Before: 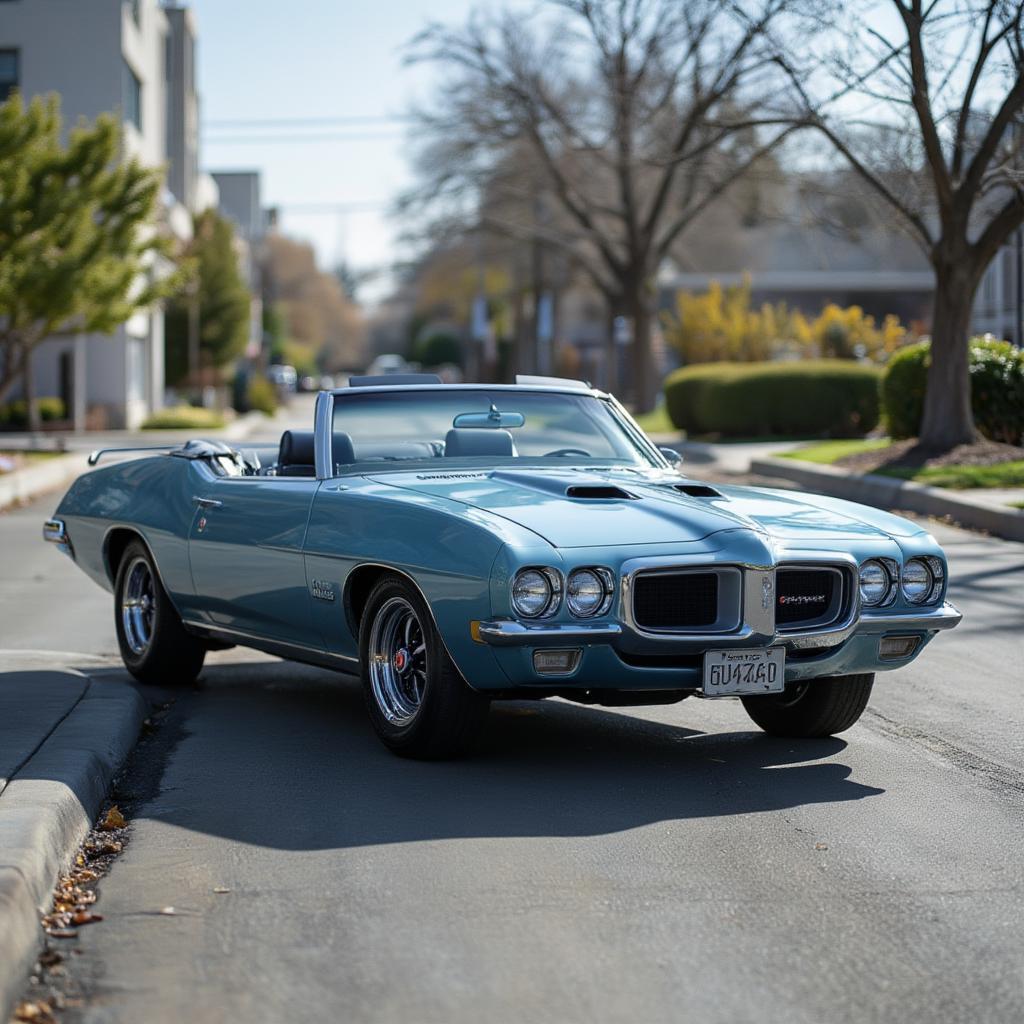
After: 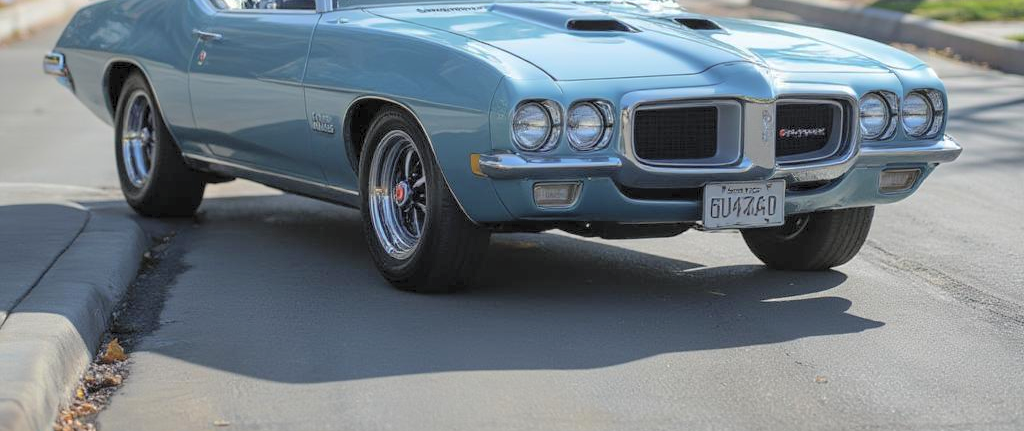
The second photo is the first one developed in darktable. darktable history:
crop: top 45.617%, bottom 12.254%
shadows and highlights: on, module defaults
contrast brightness saturation: brightness 0.272
